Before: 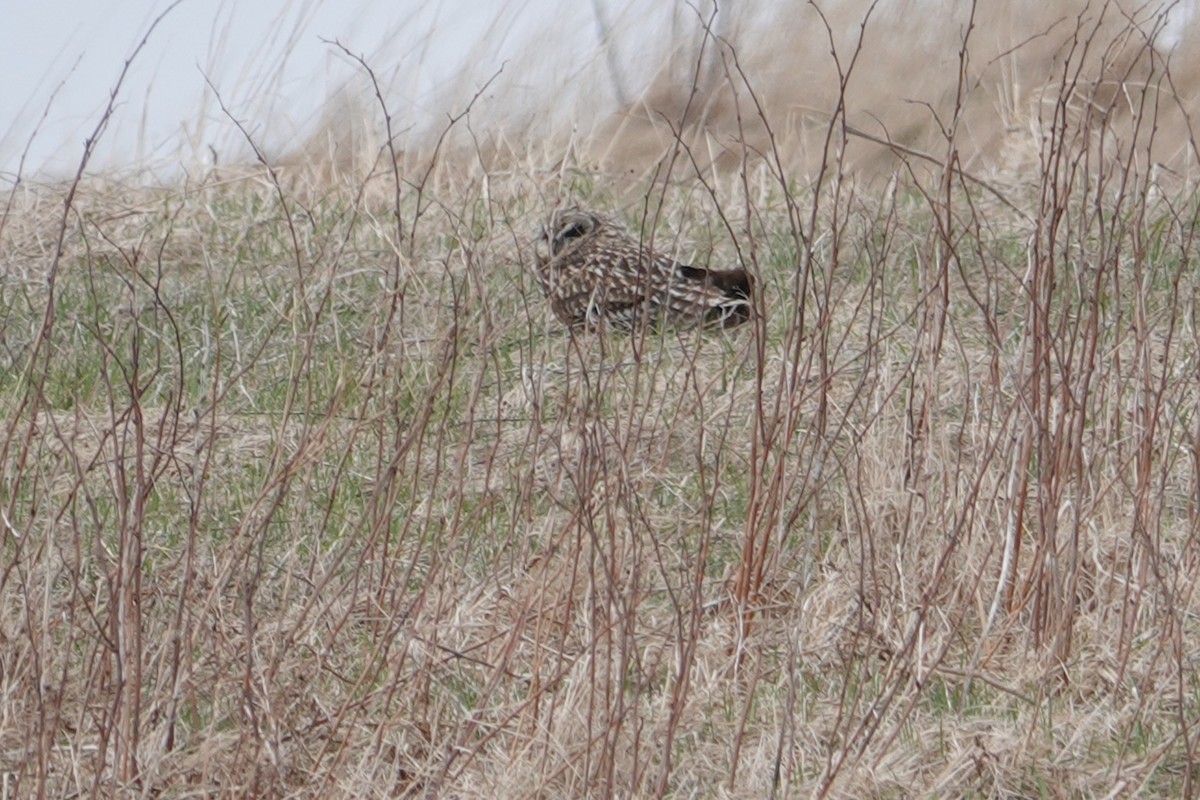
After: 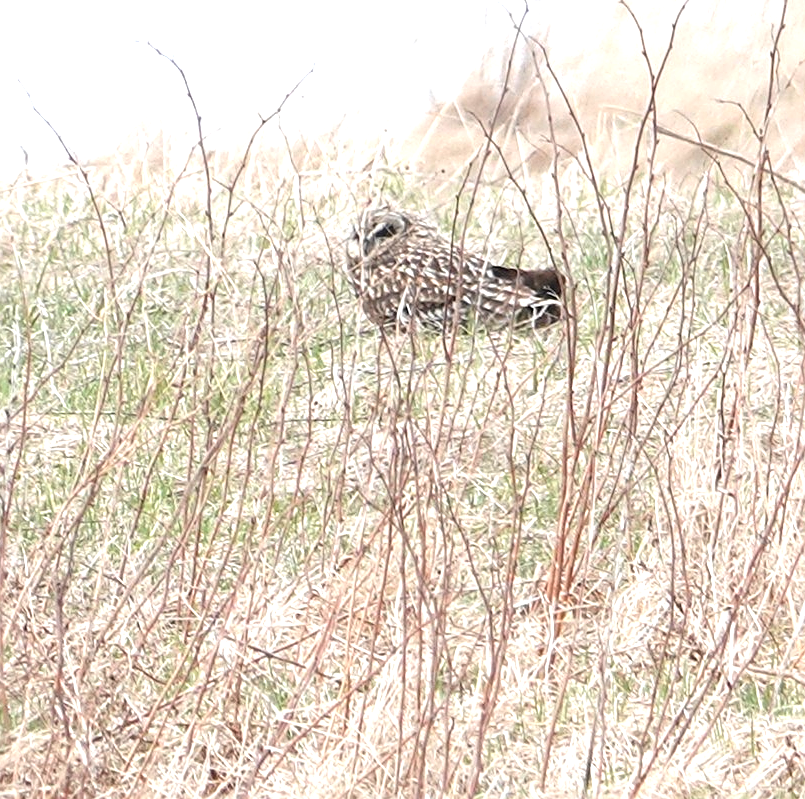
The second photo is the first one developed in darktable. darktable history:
exposure: black level correction 0, exposure 1.406 EV, compensate highlight preservation false
crop and rotate: left 15.831%, right 17.048%
sharpen: on, module defaults
